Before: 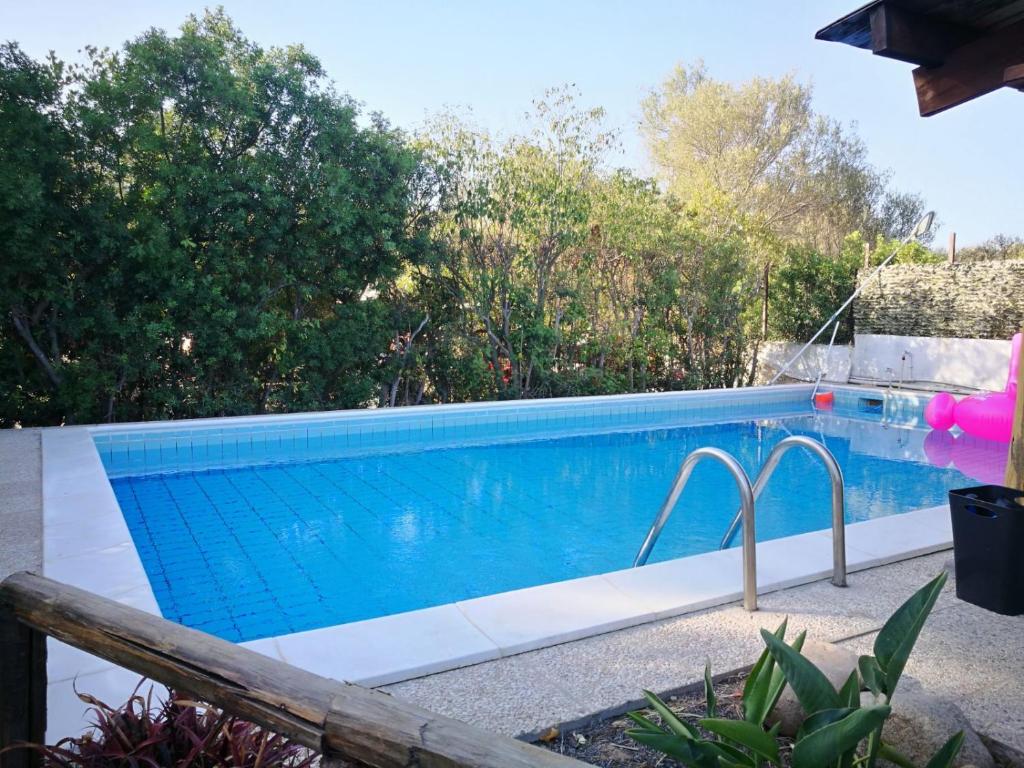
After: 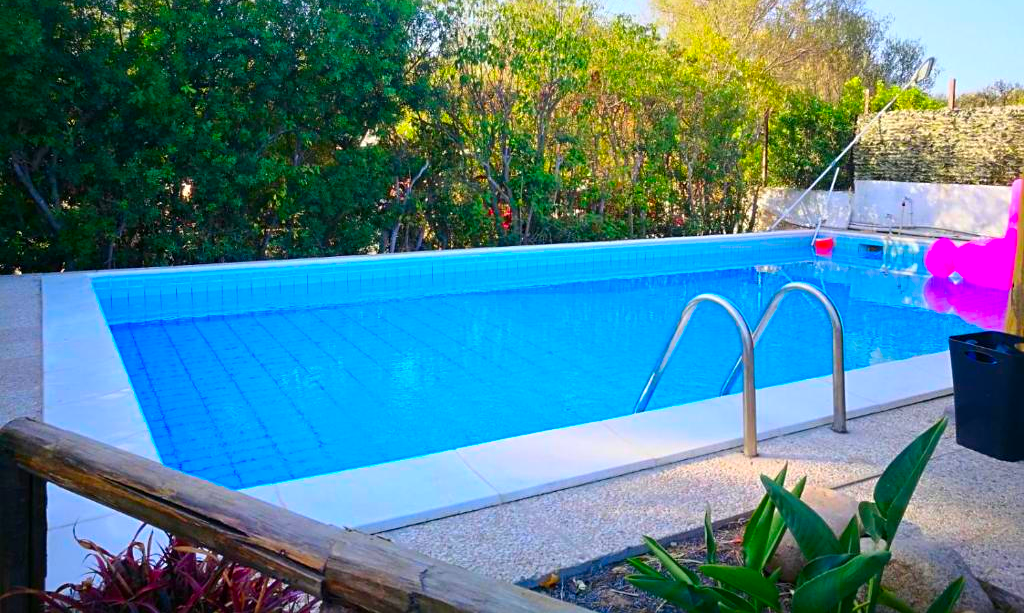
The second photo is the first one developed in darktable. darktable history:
crop and rotate: top 20.171%
color correction: highlights b* -0.043, saturation 2.19
sharpen: amount 0.207
